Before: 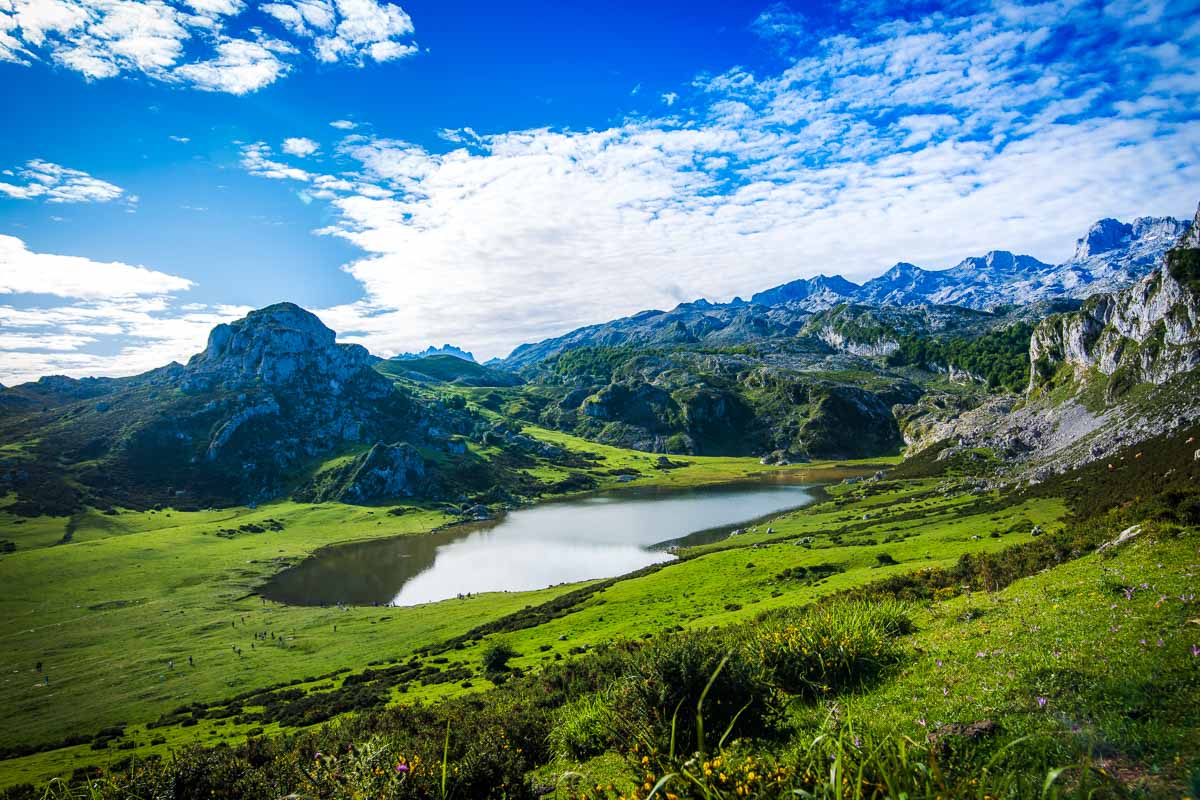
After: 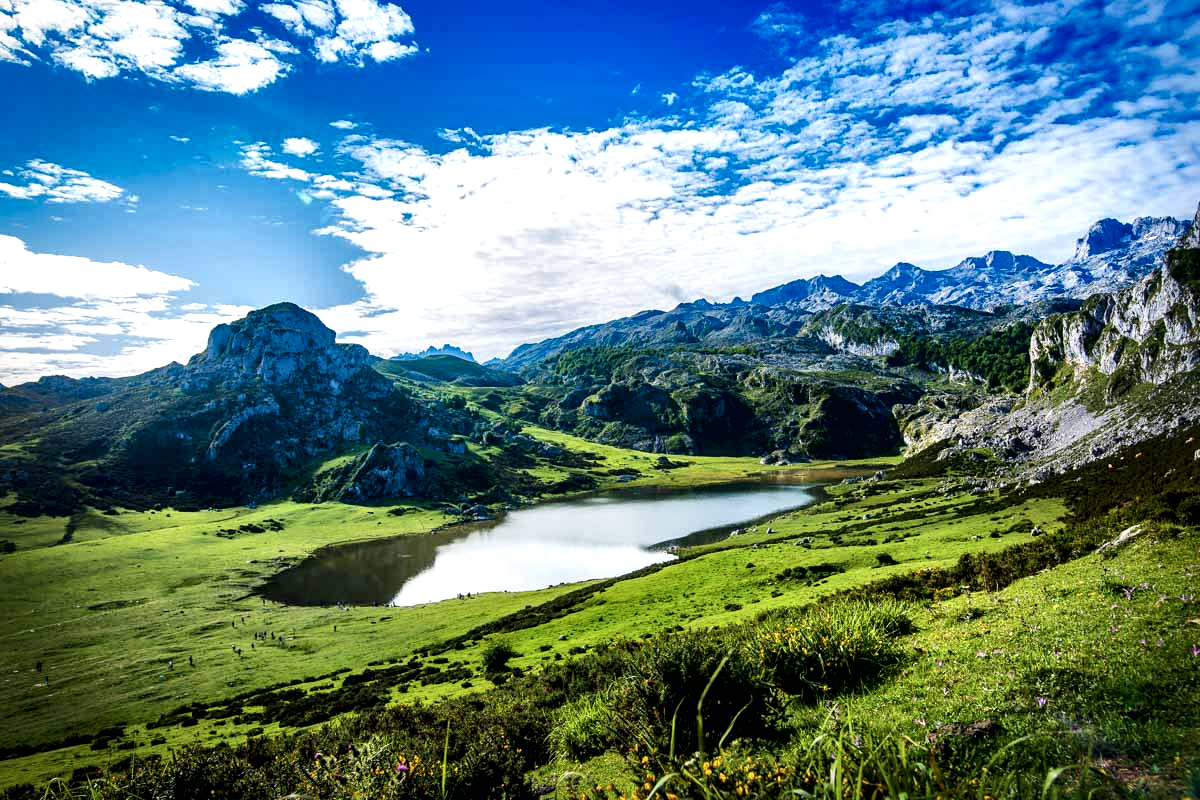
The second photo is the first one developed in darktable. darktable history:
local contrast: mode bilateral grid, contrast 44, coarseness 70, detail 215%, midtone range 0.2
